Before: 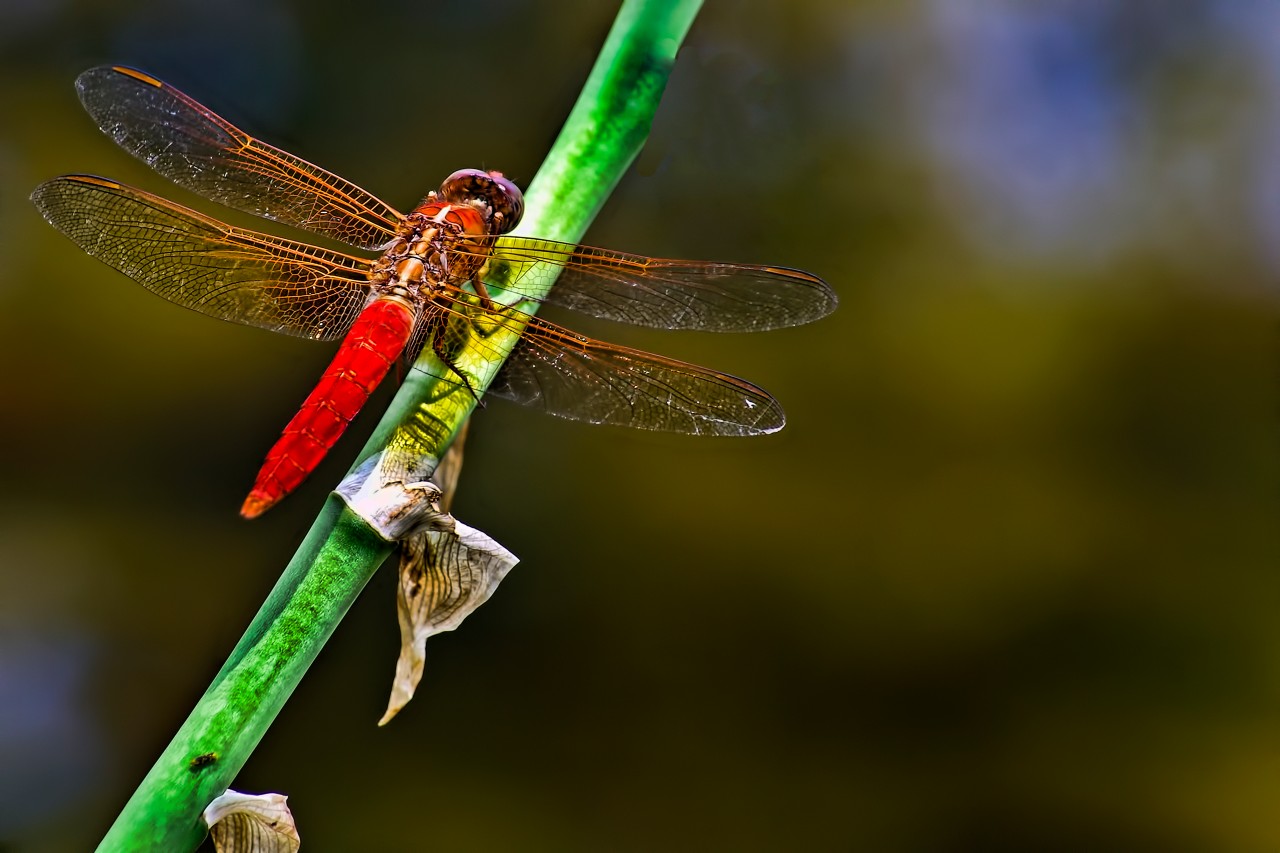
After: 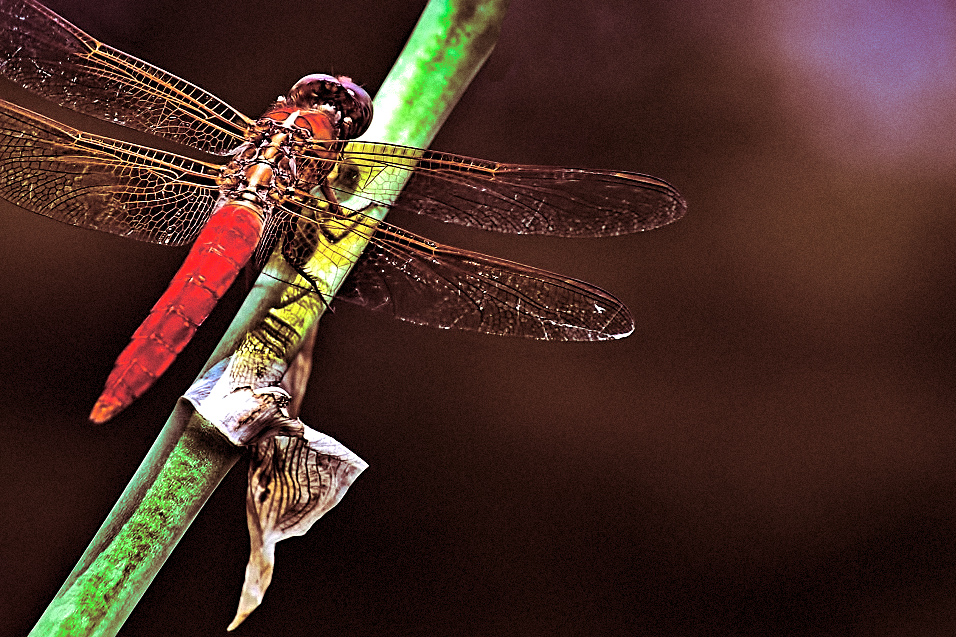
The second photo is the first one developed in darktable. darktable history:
crop and rotate: left 11.831%, top 11.346%, right 13.429%, bottom 13.899%
grain: mid-tones bias 0%
exposure: compensate highlight preservation false
tone equalizer: -8 EV -0.417 EV, -7 EV -0.389 EV, -6 EV -0.333 EV, -5 EV -0.222 EV, -3 EV 0.222 EV, -2 EV 0.333 EV, -1 EV 0.389 EV, +0 EV 0.417 EV, edges refinement/feathering 500, mask exposure compensation -1.57 EV, preserve details no
sharpen: amount 0.6
split-toning: highlights › hue 187.2°, highlights › saturation 0.83, balance -68.05, compress 56.43%
color calibration: illuminant as shot in camera, x 0.358, y 0.373, temperature 4628.91 K
